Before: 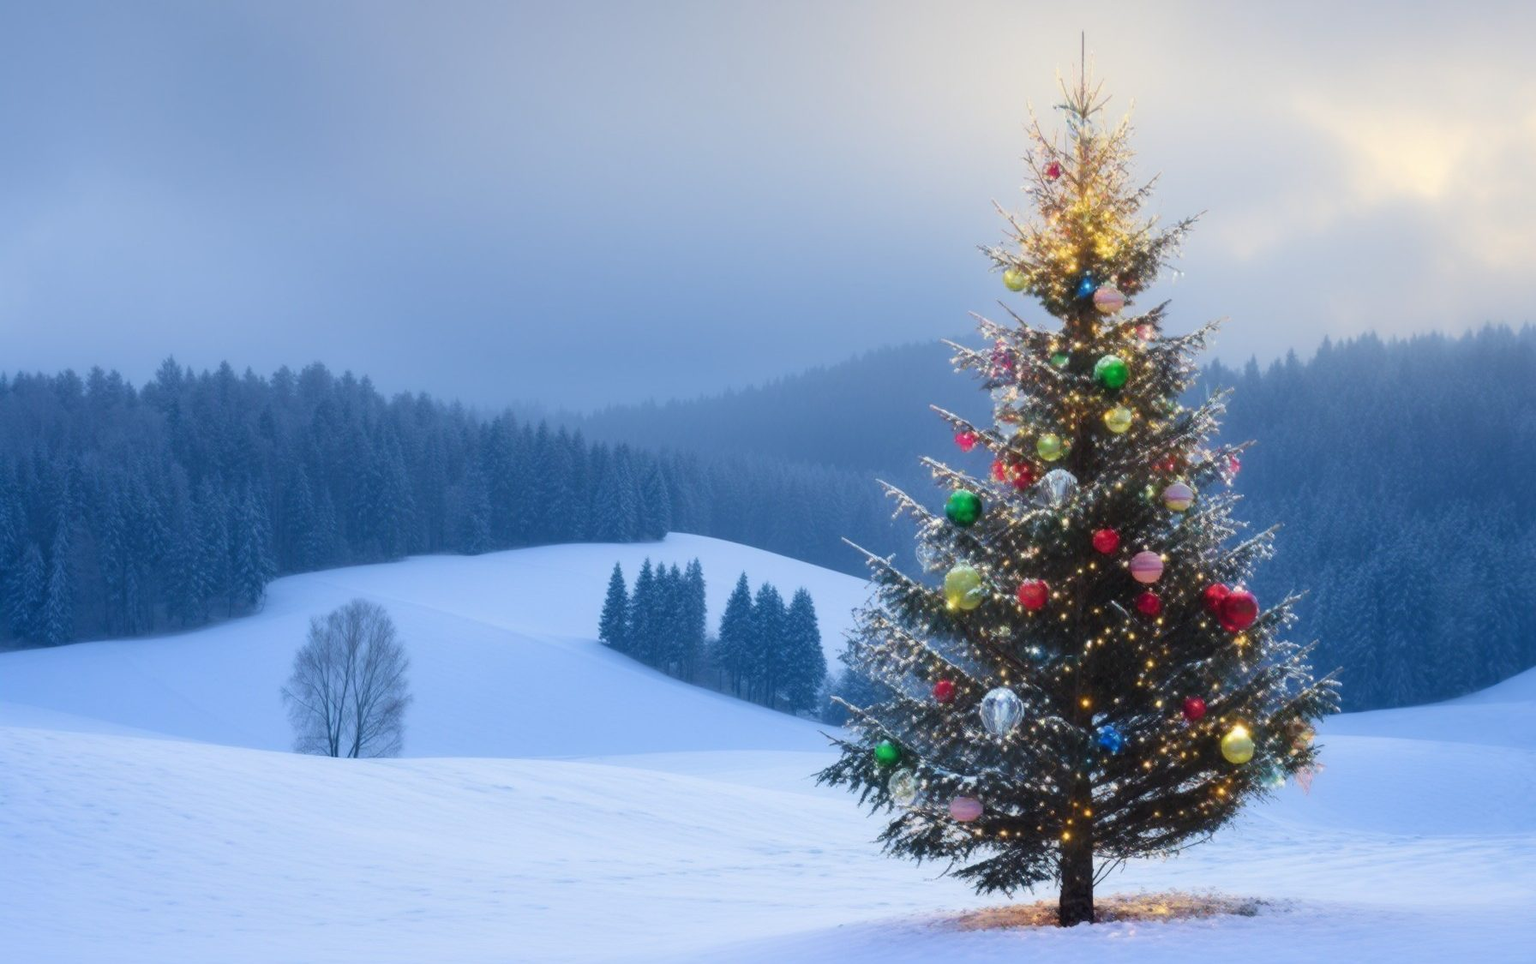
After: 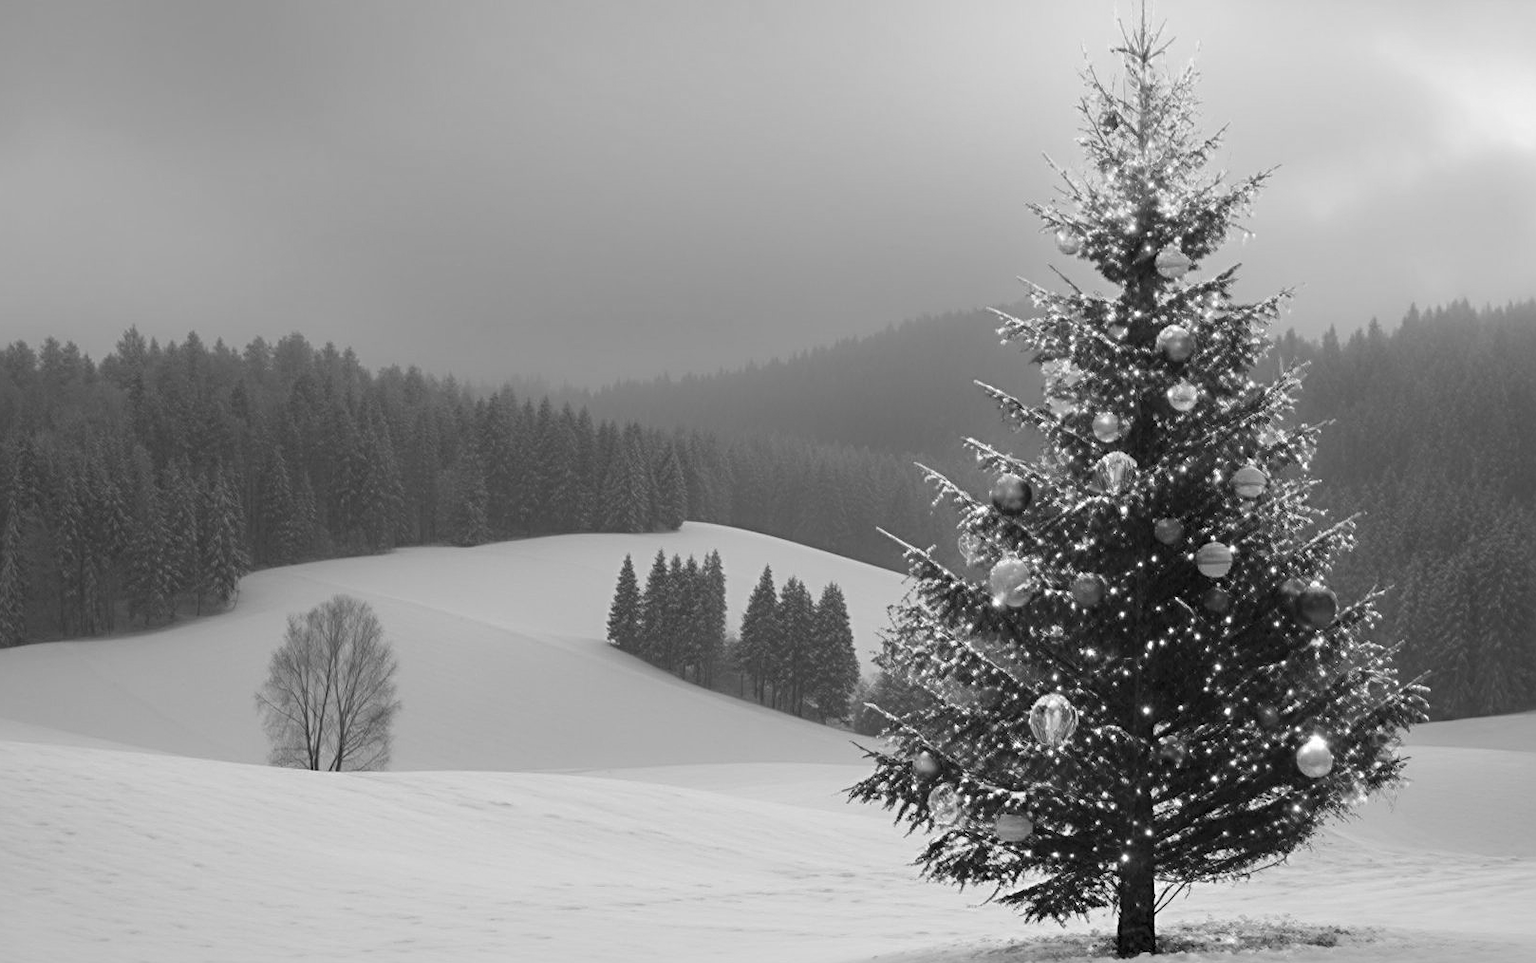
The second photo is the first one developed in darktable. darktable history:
sharpen: radius 4
monochrome: a 32, b 64, size 2.3
crop: left 3.305%, top 6.436%, right 6.389%, bottom 3.258%
